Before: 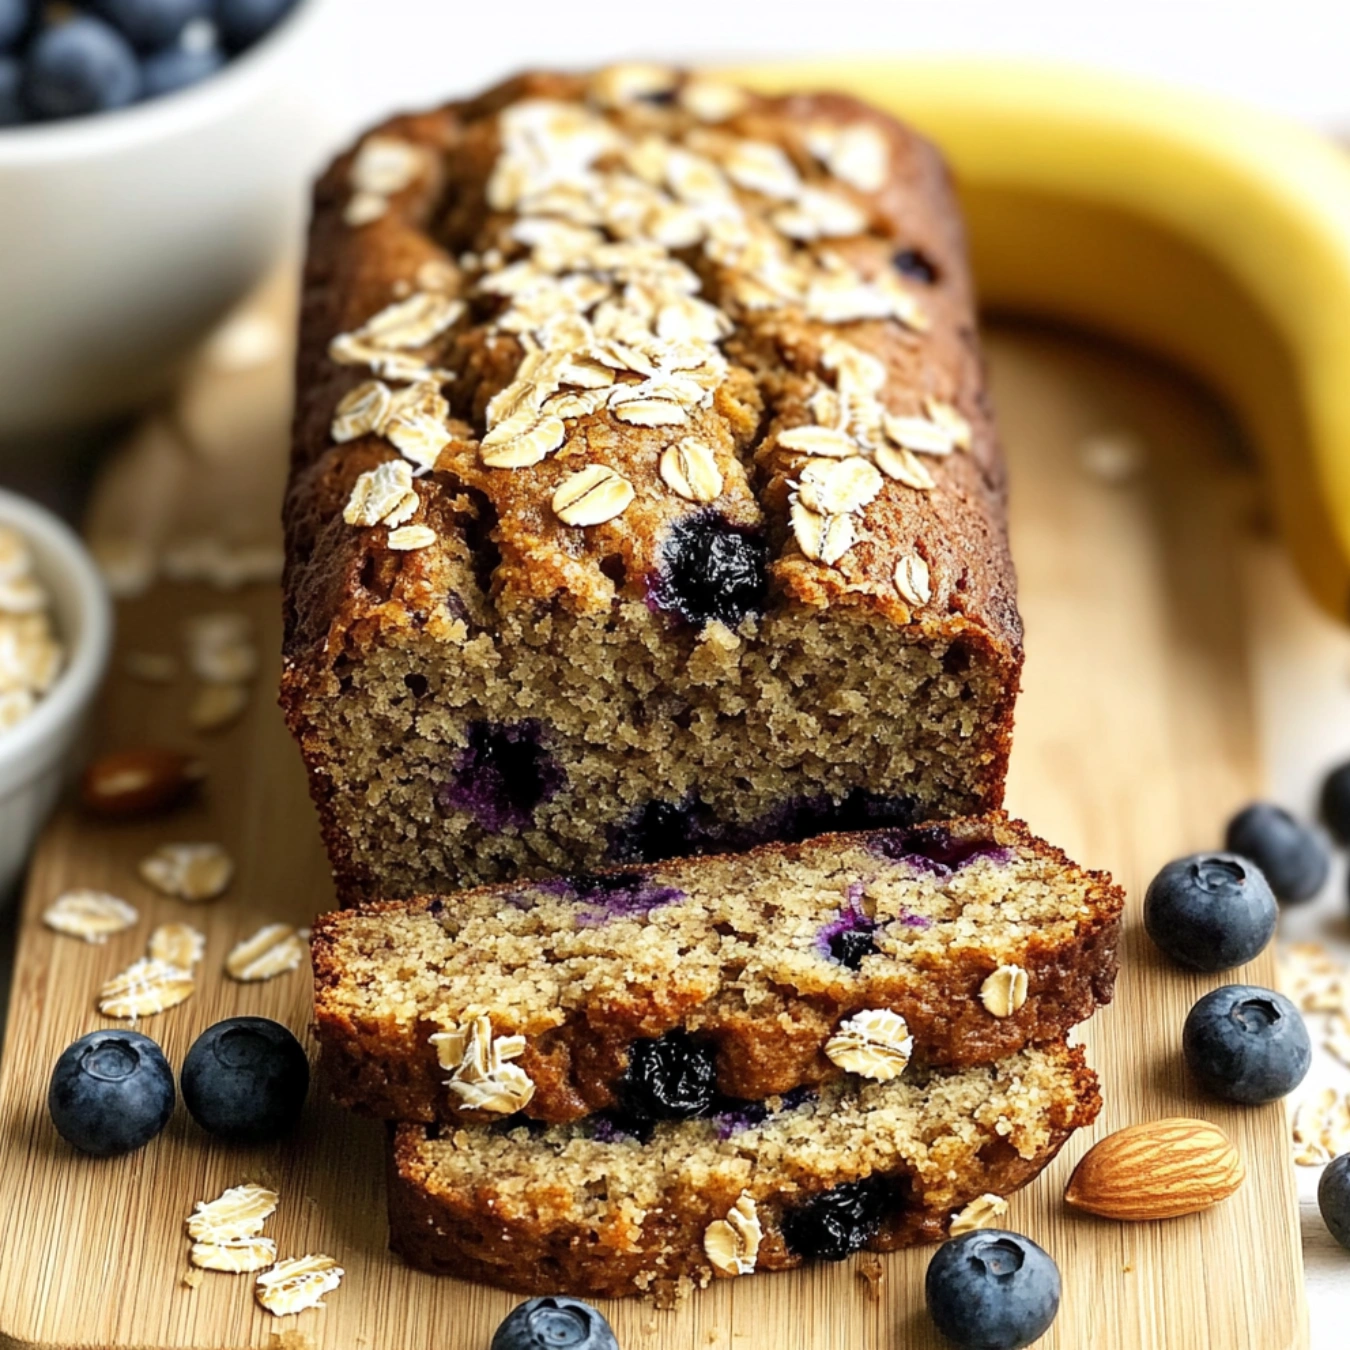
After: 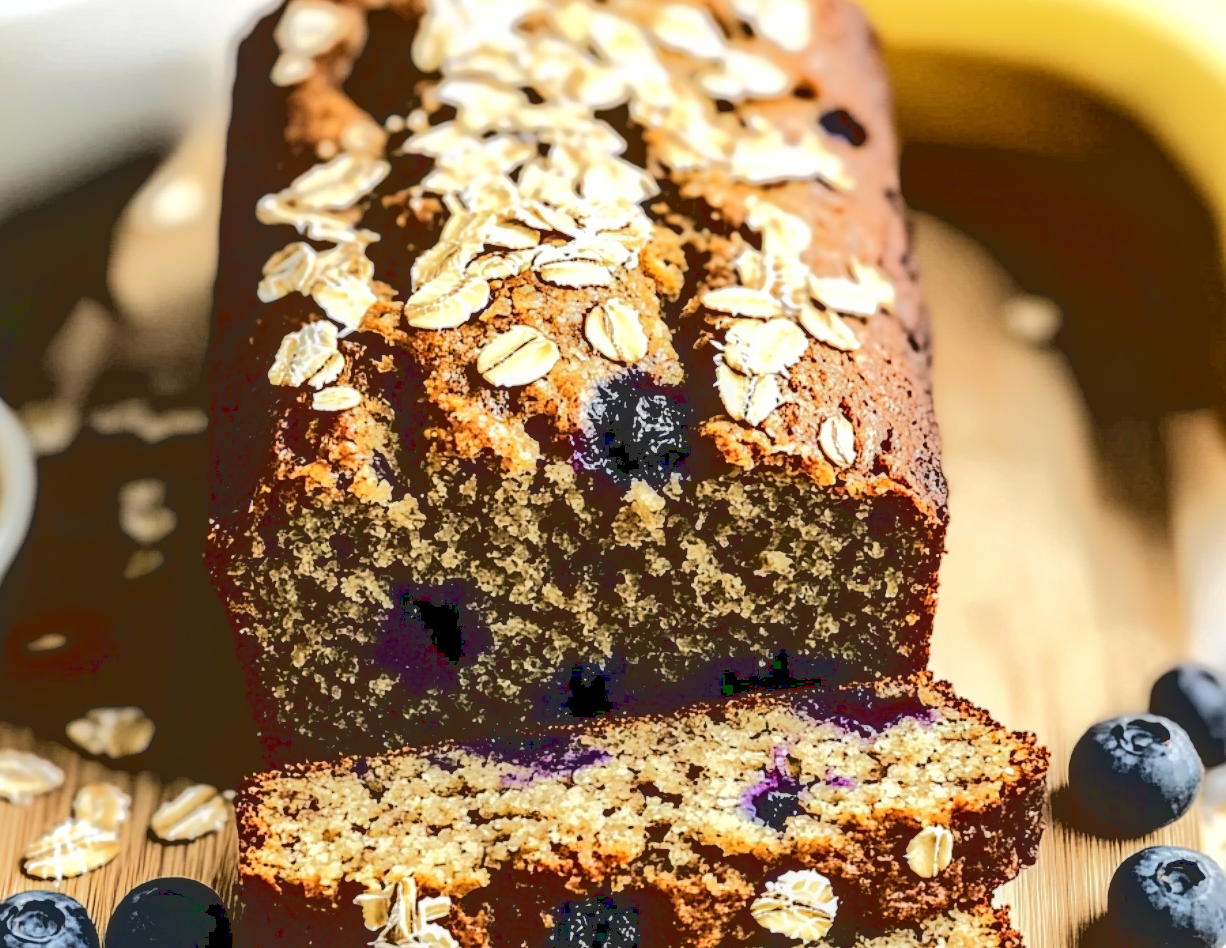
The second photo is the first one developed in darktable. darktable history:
crop: left 5.596%, top 10.314%, right 3.534%, bottom 19.395%
local contrast: on, module defaults
base curve: curves: ch0 [(0.065, 0.026) (0.236, 0.358) (0.53, 0.546) (0.777, 0.841) (0.924, 0.992)], preserve colors average RGB
contrast brightness saturation: contrast 0.14
